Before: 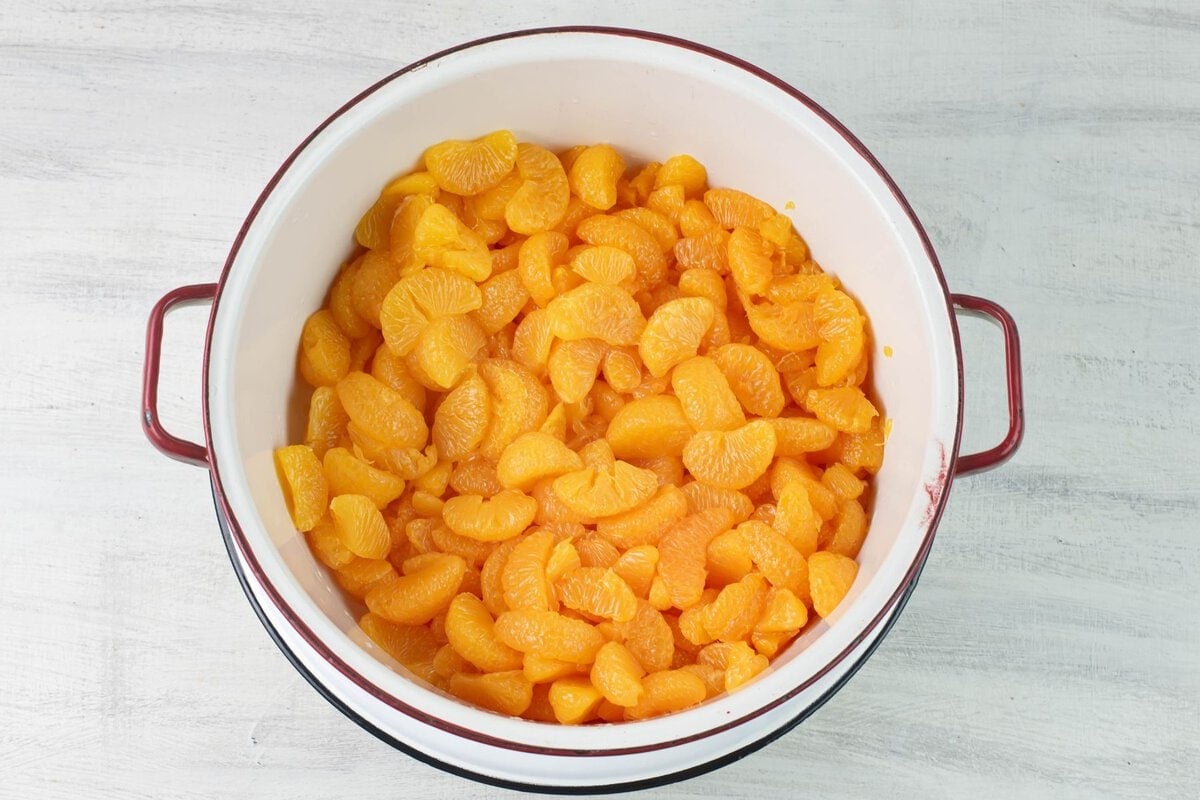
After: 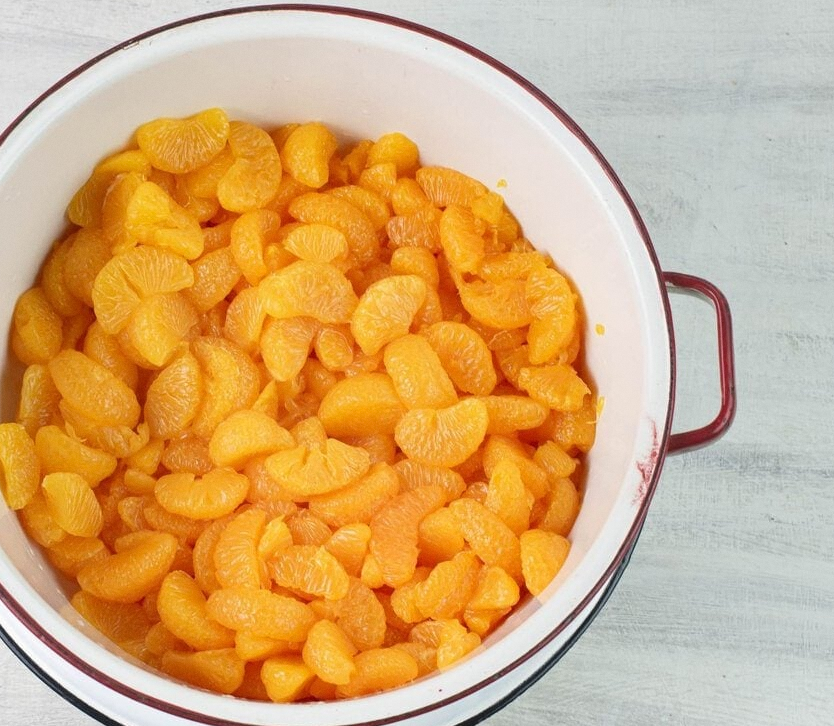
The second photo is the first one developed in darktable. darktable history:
grain: coarseness 0.09 ISO, strength 10%
crop and rotate: left 24.034%, top 2.838%, right 6.406%, bottom 6.299%
